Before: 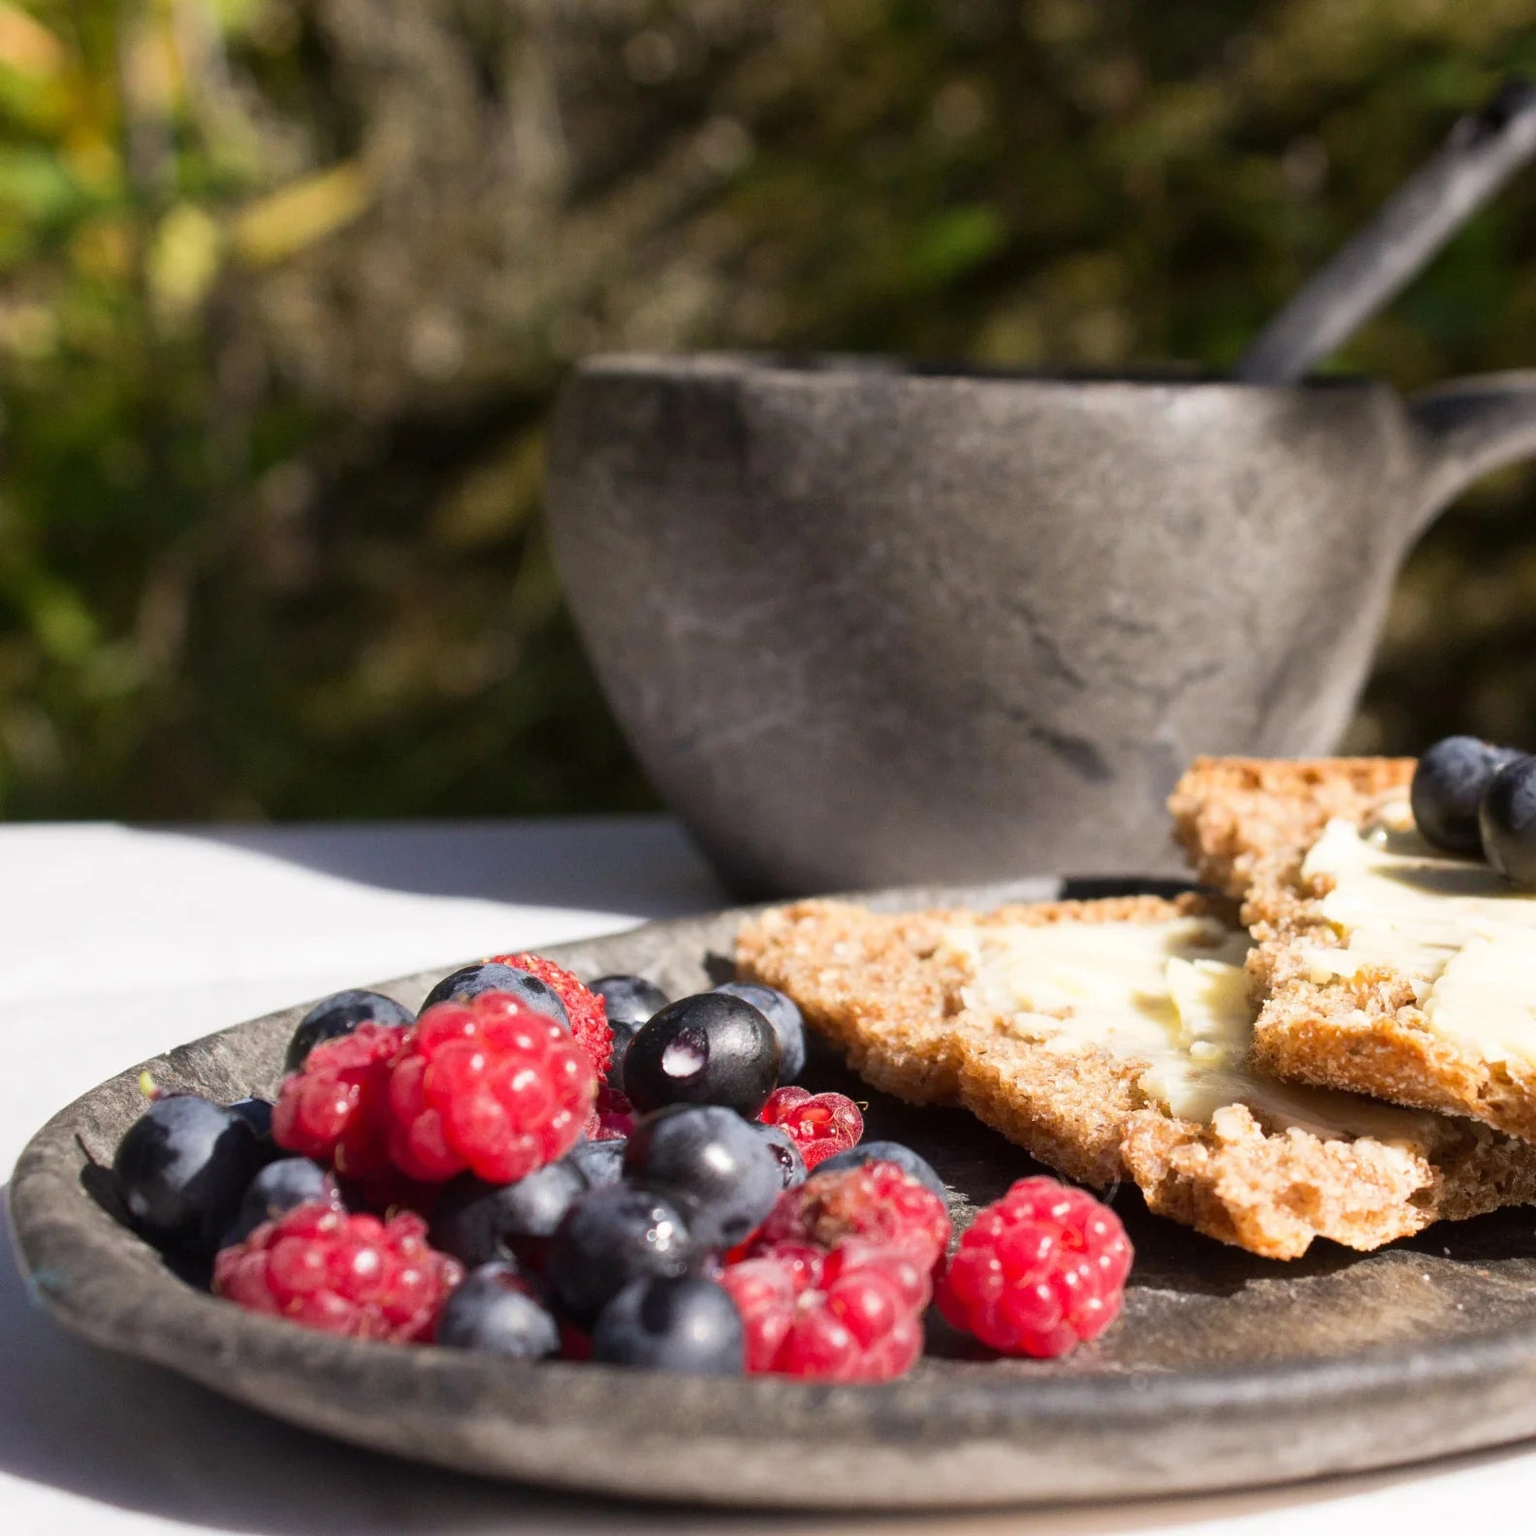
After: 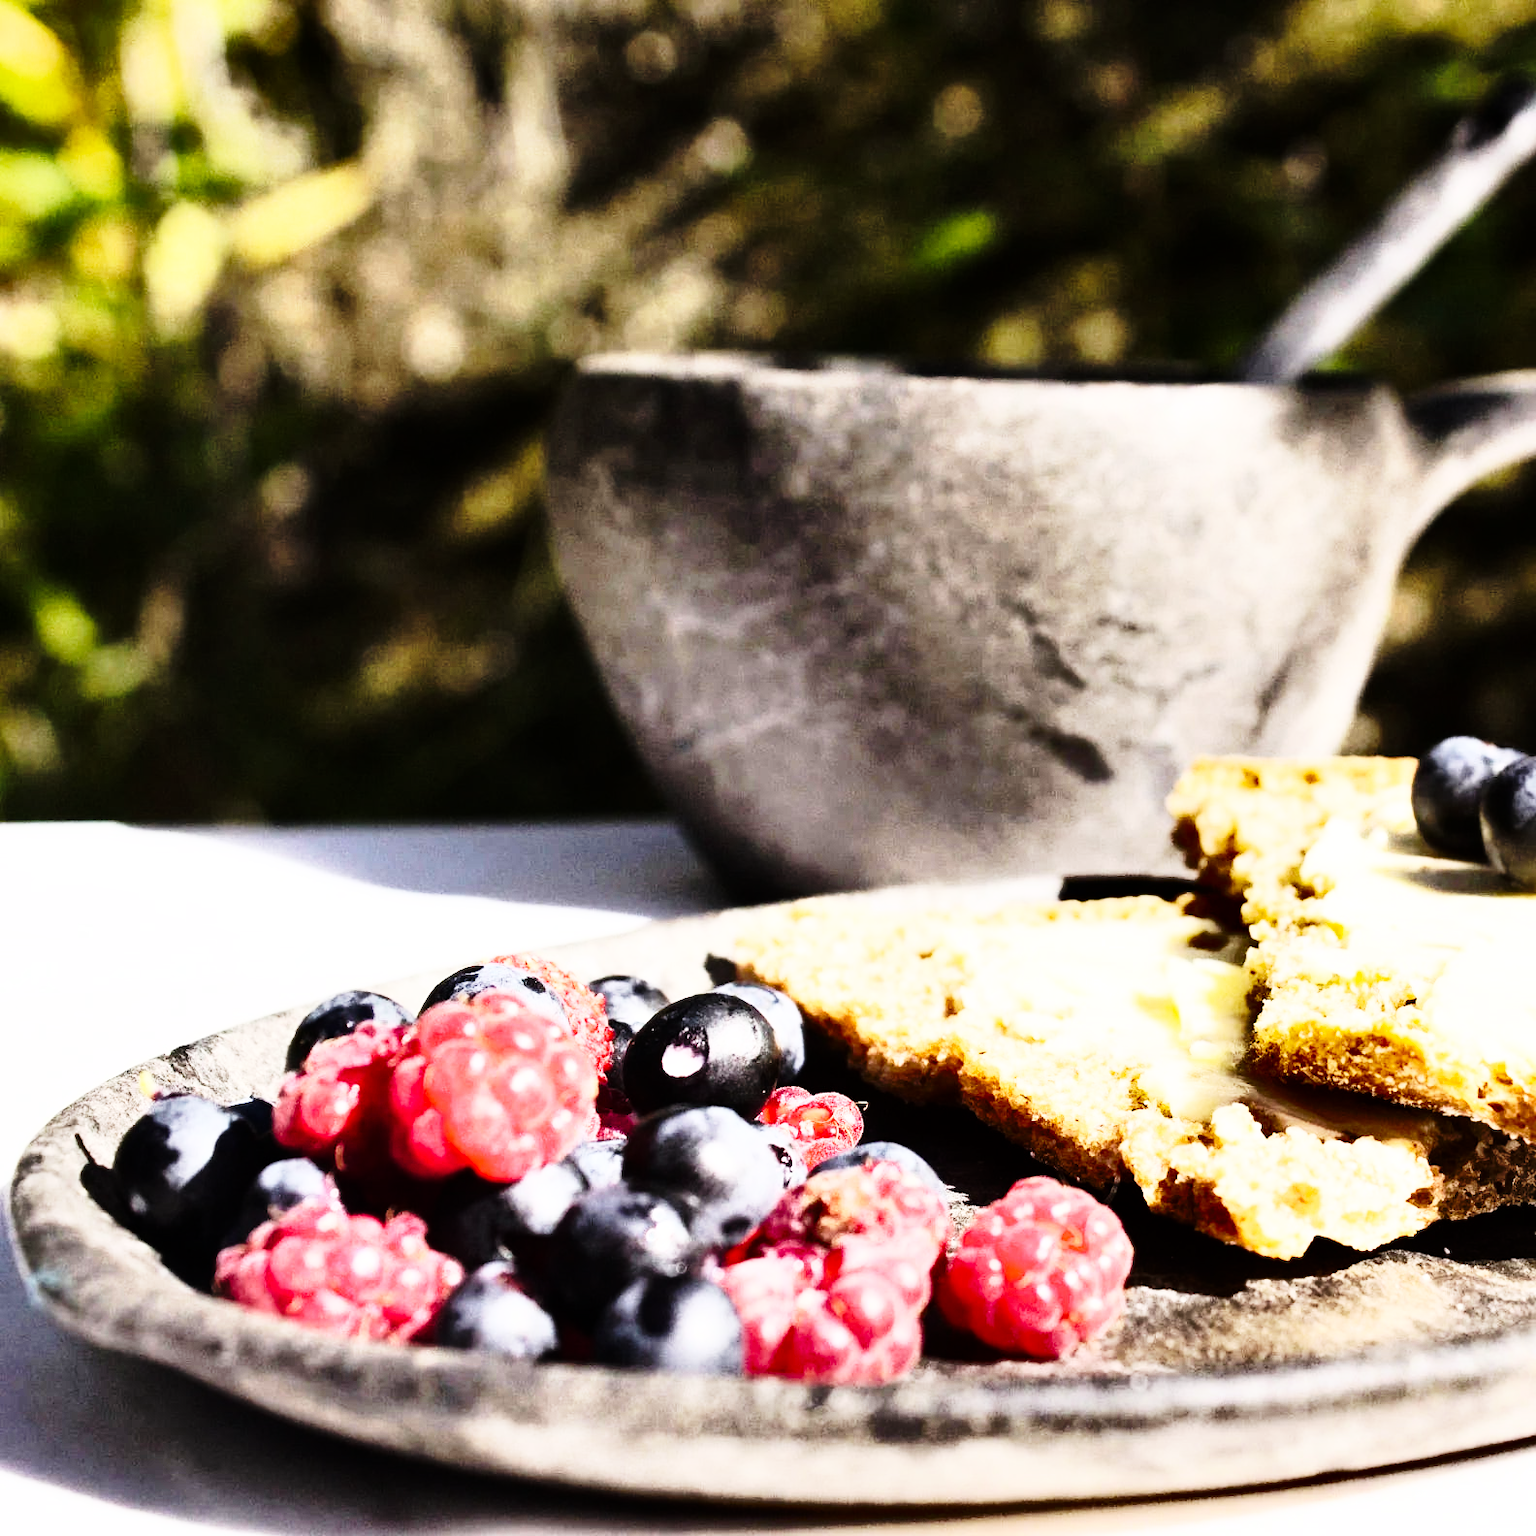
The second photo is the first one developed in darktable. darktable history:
base curve: curves: ch0 [(0, 0) (0.028, 0.03) (0.121, 0.232) (0.46, 0.748) (0.859, 0.968) (1, 1)], preserve colors none
rgb curve: curves: ch0 [(0, 0) (0.21, 0.15) (0.24, 0.21) (0.5, 0.75) (0.75, 0.96) (0.89, 0.99) (1, 1)]; ch1 [(0, 0.02) (0.21, 0.13) (0.25, 0.2) (0.5, 0.67) (0.75, 0.9) (0.89, 0.97) (1, 1)]; ch2 [(0, 0.02) (0.21, 0.13) (0.25, 0.2) (0.5, 0.67) (0.75, 0.9) (0.89, 0.97) (1, 1)], compensate middle gray true
shadows and highlights: shadows 20.91, highlights -82.73, soften with gaussian
exposure: black level correction 0.001, exposure 0.014 EV, compensate highlight preservation false
